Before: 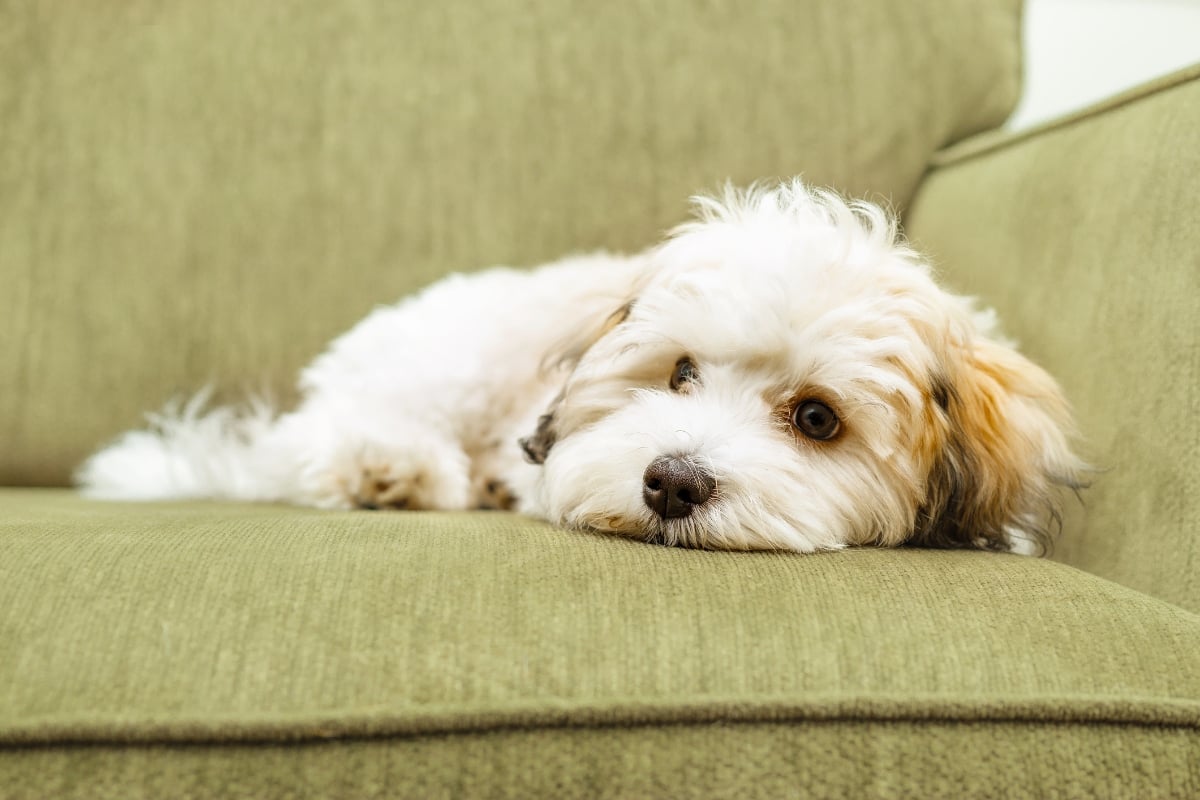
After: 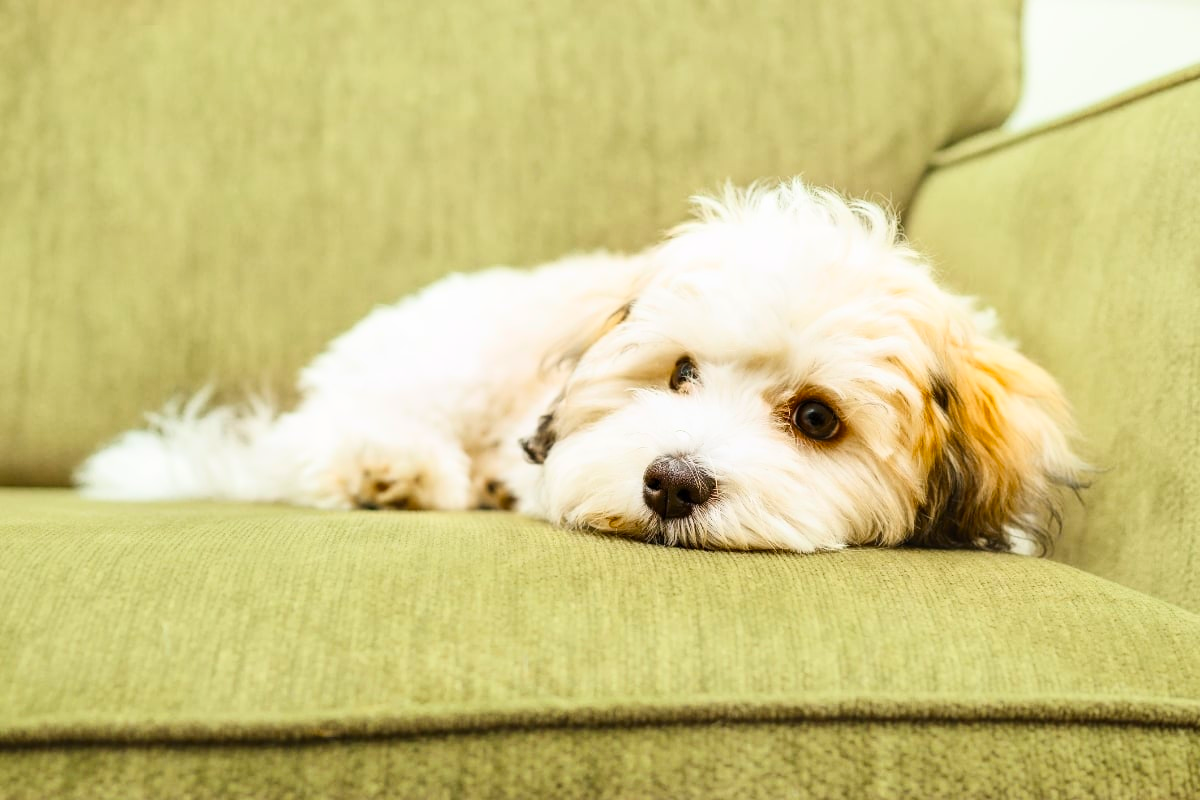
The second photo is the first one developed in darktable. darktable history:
color balance rgb: global offset › hue 171.99°, perceptual saturation grading › global saturation 0.67%, perceptual saturation grading › mid-tones 11.85%, global vibrance 14.397%
contrast brightness saturation: contrast 0.229, brightness 0.103, saturation 0.289
